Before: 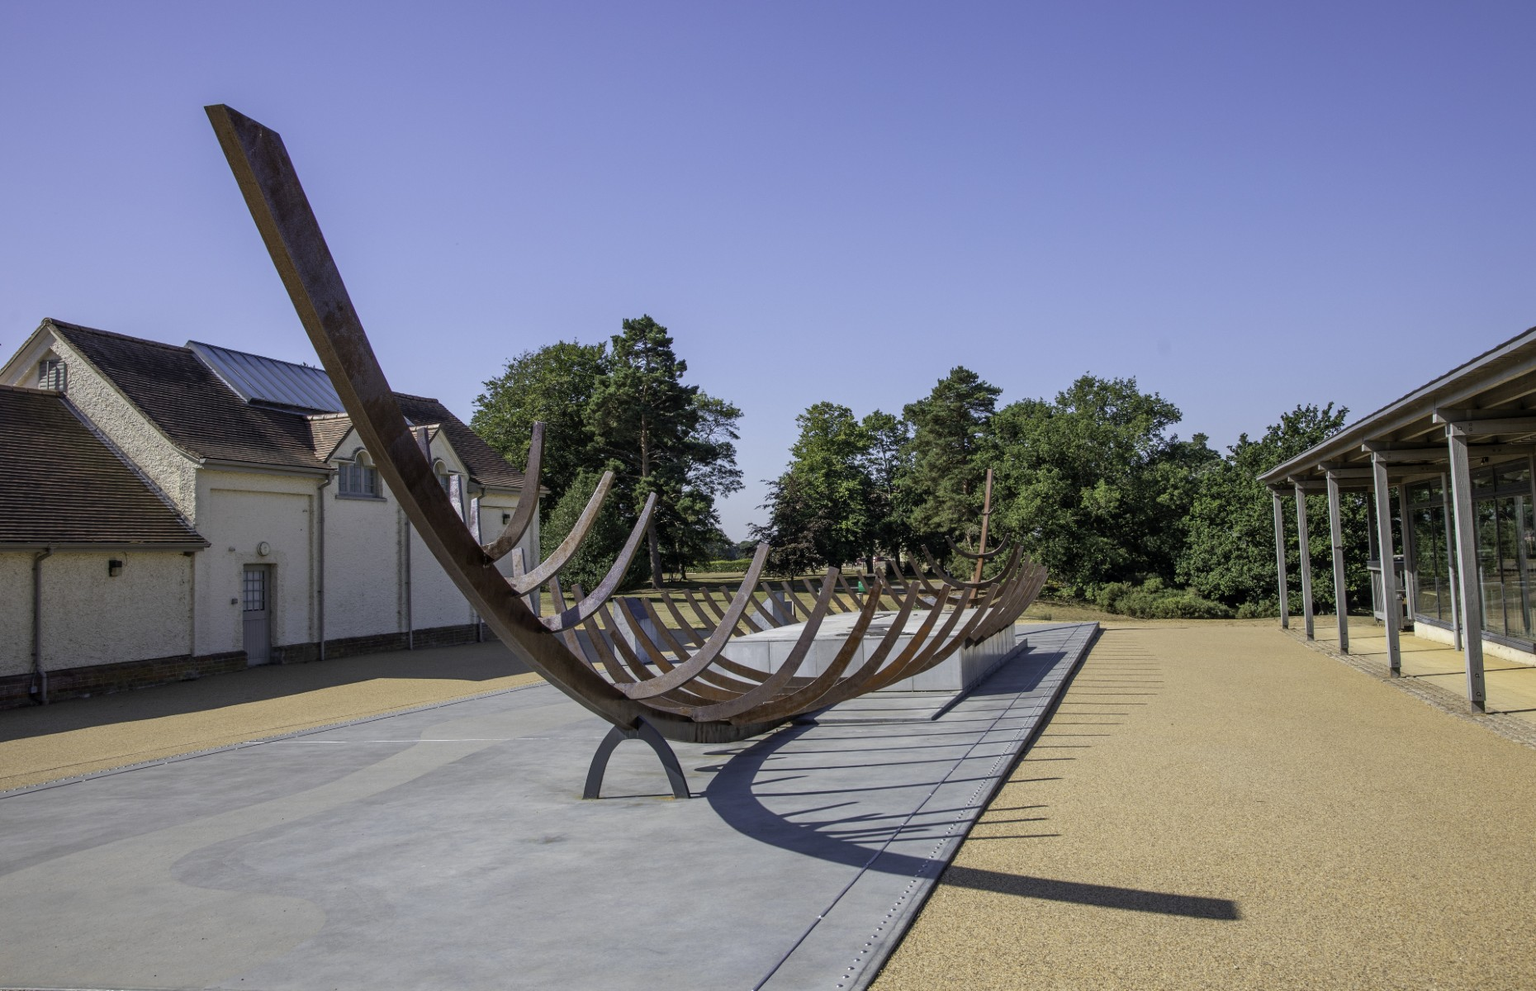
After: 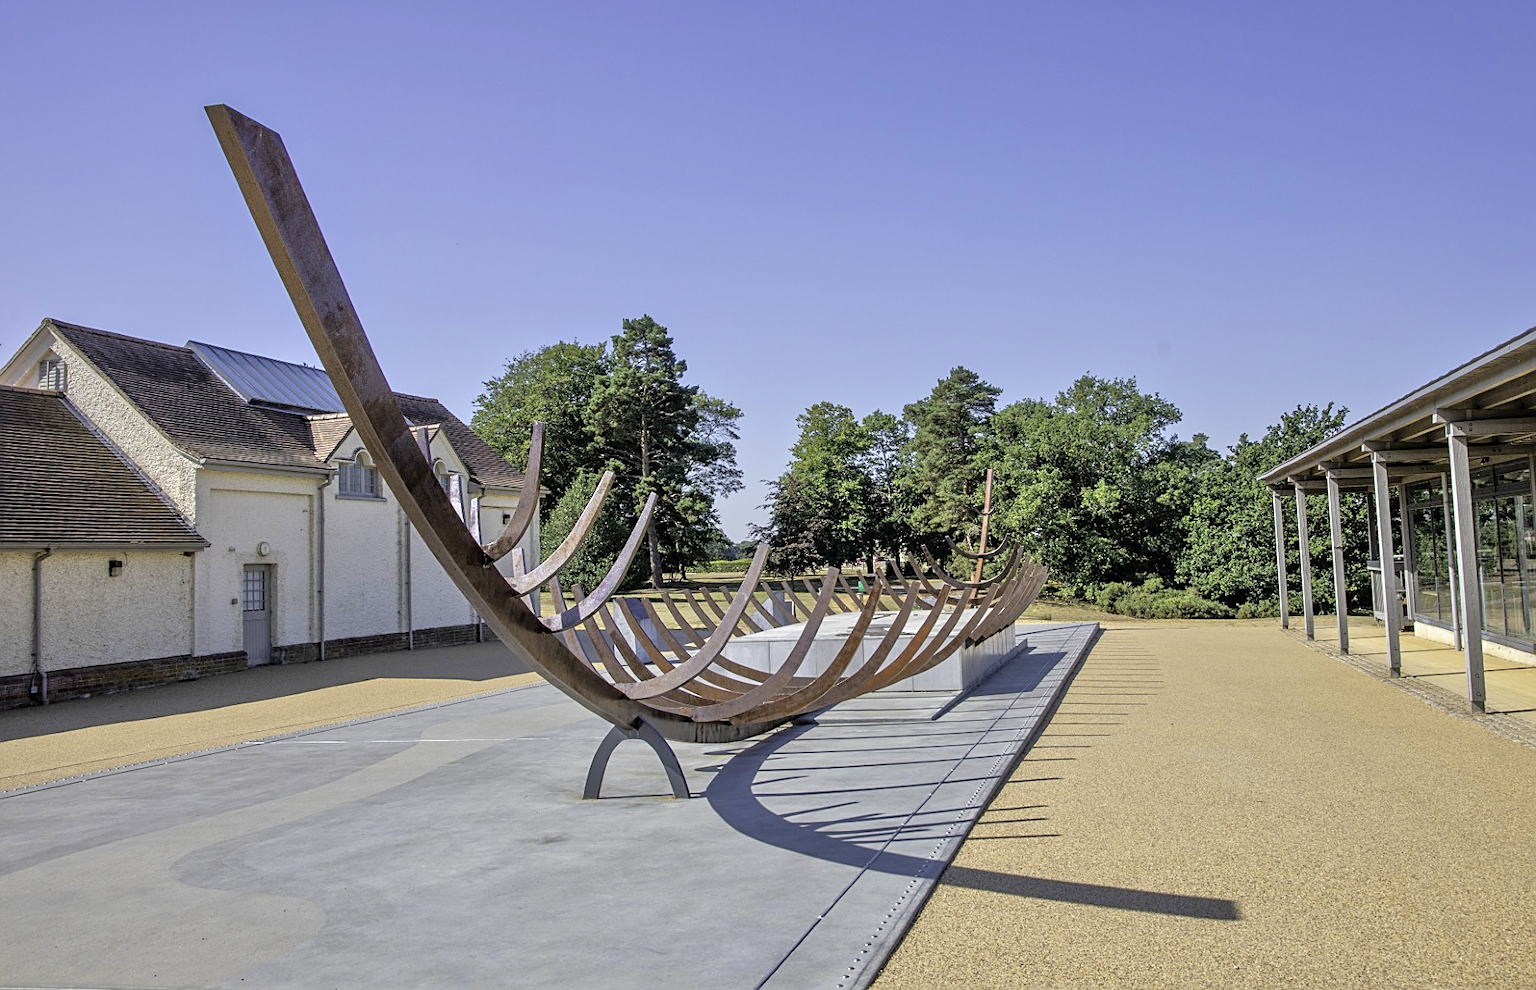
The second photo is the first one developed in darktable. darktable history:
tone equalizer: -7 EV 0.158 EV, -6 EV 0.61 EV, -5 EV 1.18 EV, -4 EV 1.34 EV, -3 EV 1.16 EV, -2 EV 0.6 EV, -1 EV 0.158 EV, mask exposure compensation -0.504 EV
sharpen: on, module defaults
